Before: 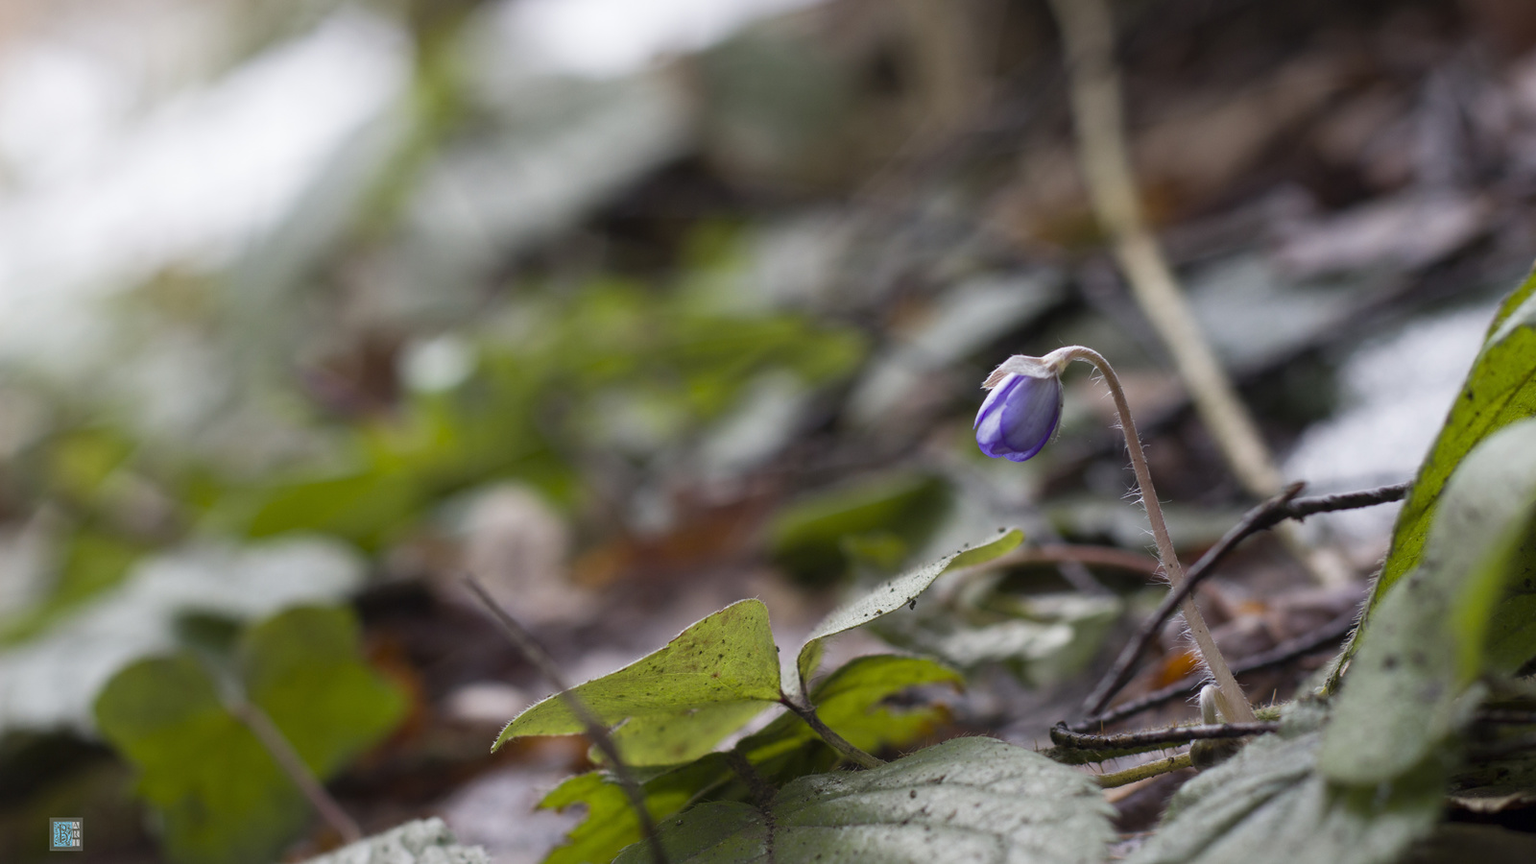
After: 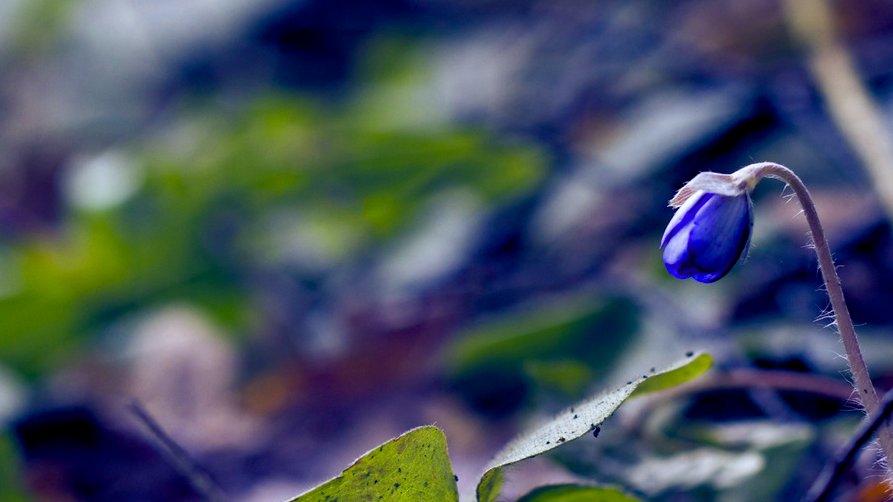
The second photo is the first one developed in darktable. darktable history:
color zones: curves: ch0 [(0, 0.613) (0.01, 0.613) (0.245, 0.448) (0.498, 0.529) (0.642, 0.665) (0.879, 0.777) (0.99, 0.613)]; ch1 [(0, 0) (0.143, 0) (0.286, 0) (0.429, 0) (0.571, 0) (0.714, 0) (0.857, 0)], mix -121.96%
haze removal: adaptive false
color balance rgb: shadows lift › luminance -41.13%, shadows lift › chroma 14.13%, shadows lift › hue 260°, power › luminance -3.76%, power › chroma 0.56%, power › hue 40.37°, highlights gain › luminance 16.81%, highlights gain › chroma 2.94%, highlights gain › hue 260°, global offset › luminance -0.29%, global offset › chroma 0.31%, global offset › hue 260°, perceptual saturation grading › global saturation 20%, perceptual saturation grading › highlights -13.92%, perceptual saturation grading › shadows 50%
rotate and perspective: automatic cropping original format, crop left 0, crop top 0
crop and rotate: left 22.13%, top 22.054%, right 22.026%, bottom 22.102%
